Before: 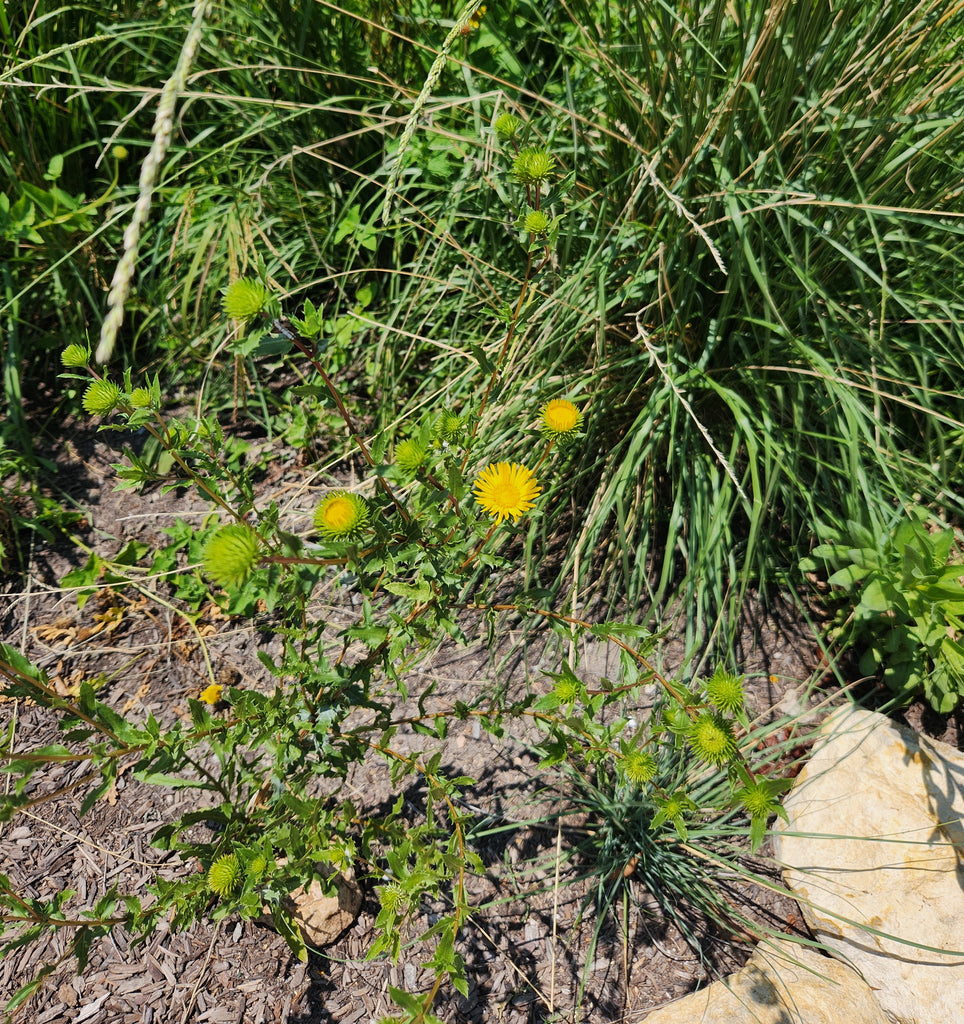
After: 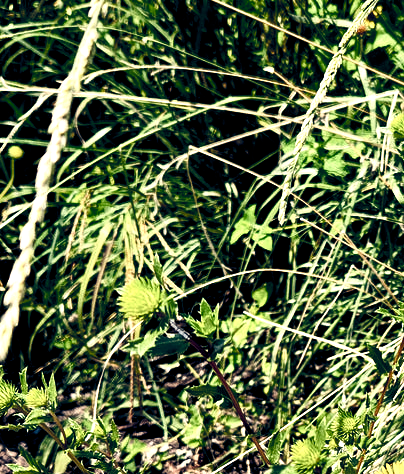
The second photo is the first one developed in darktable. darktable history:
color correction: highlights b* 3
color balance rgb: highlights gain › chroma 2.94%, highlights gain › hue 60.57°, global offset › chroma 0.25%, global offset › hue 256.52°, perceptual saturation grading › global saturation 20%, perceptual saturation grading › highlights -50%, perceptual saturation grading › shadows 30%, contrast 15%
exposure: black level correction 0.012, compensate highlight preservation false
crop and rotate: left 10.817%, top 0.062%, right 47.194%, bottom 53.626%
tone equalizer: -8 EV -1.08 EV, -7 EV -1.01 EV, -6 EV -0.867 EV, -5 EV -0.578 EV, -3 EV 0.578 EV, -2 EV 0.867 EV, -1 EV 1.01 EV, +0 EV 1.08 EV, edges refinement/feathering 500, mask exposure compensation -1.57 EV, preserve details no
